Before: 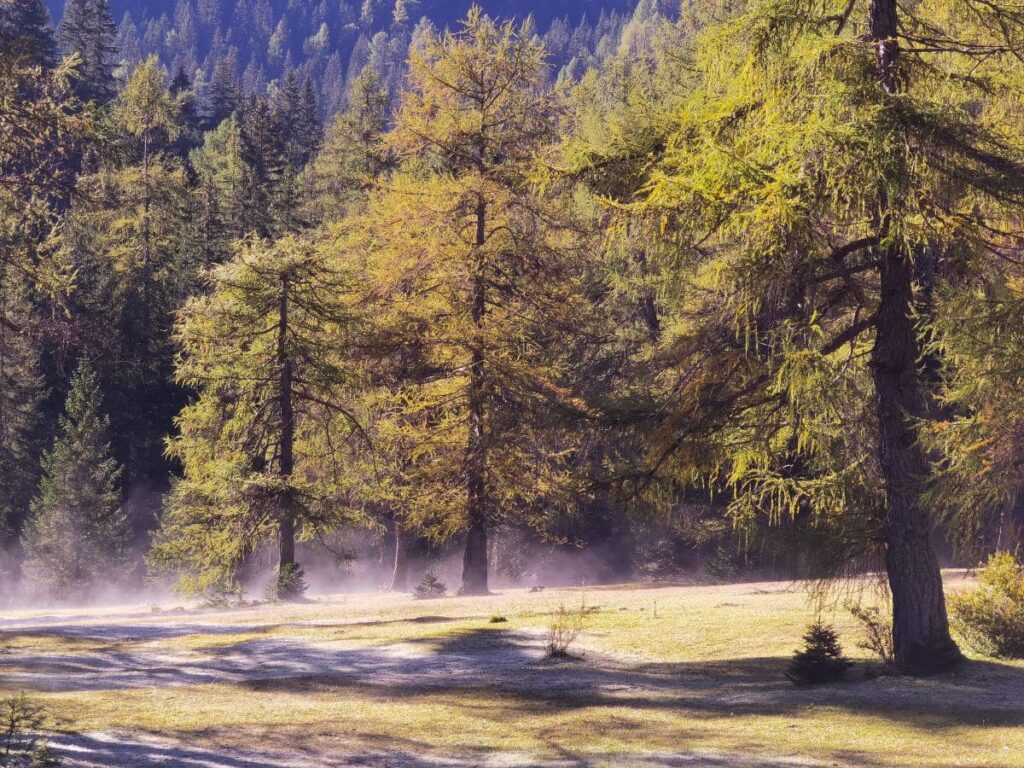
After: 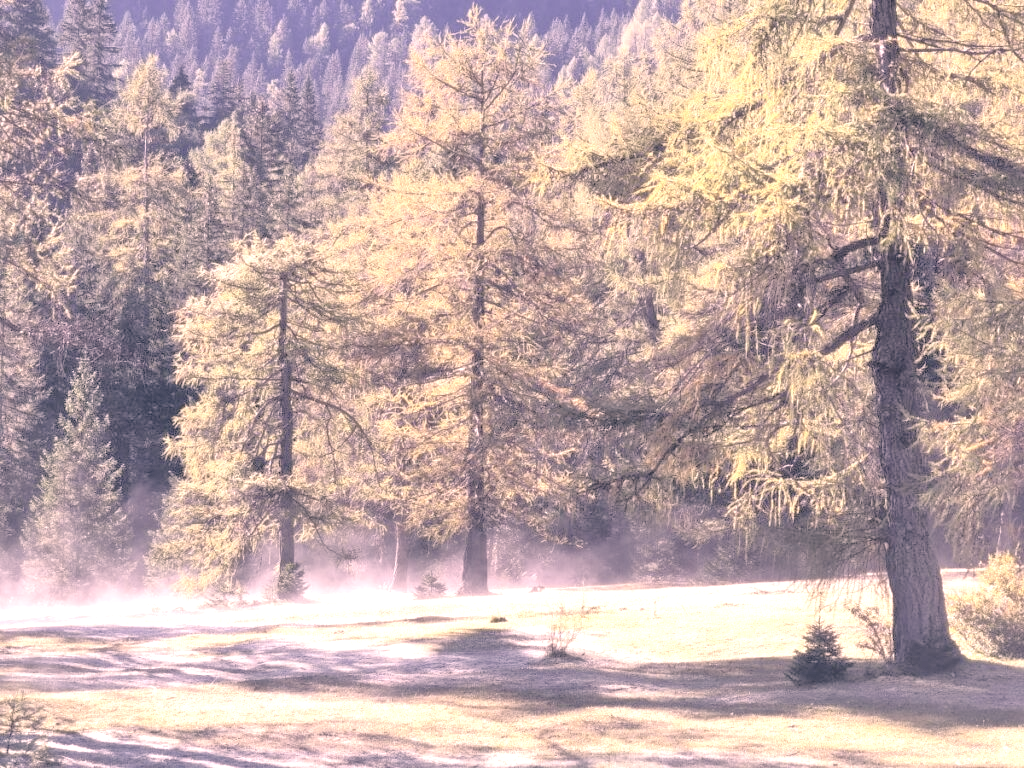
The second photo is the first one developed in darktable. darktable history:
color correction: highlights a* 14.14, highlights b* 5.95, shadows a* -5.38, shadows b* -15.82, saturation 0.839
contrast brightness saturation: brightness 0.186, saturation -0.509
exposure: exposure 1 EV, compensate highlight preservation false
tone equalizer: -8 EV 0.017 EV, -7 EV -0.008 EV, -6 EV 0.024 EV, -5 EV 0.054 EV, -4 EV 0.264 EV, -3 EV 0.671 EV, -2 EV 0.567 EV, -1 EV 0.182 EV, +0 EV 0.018 EV
